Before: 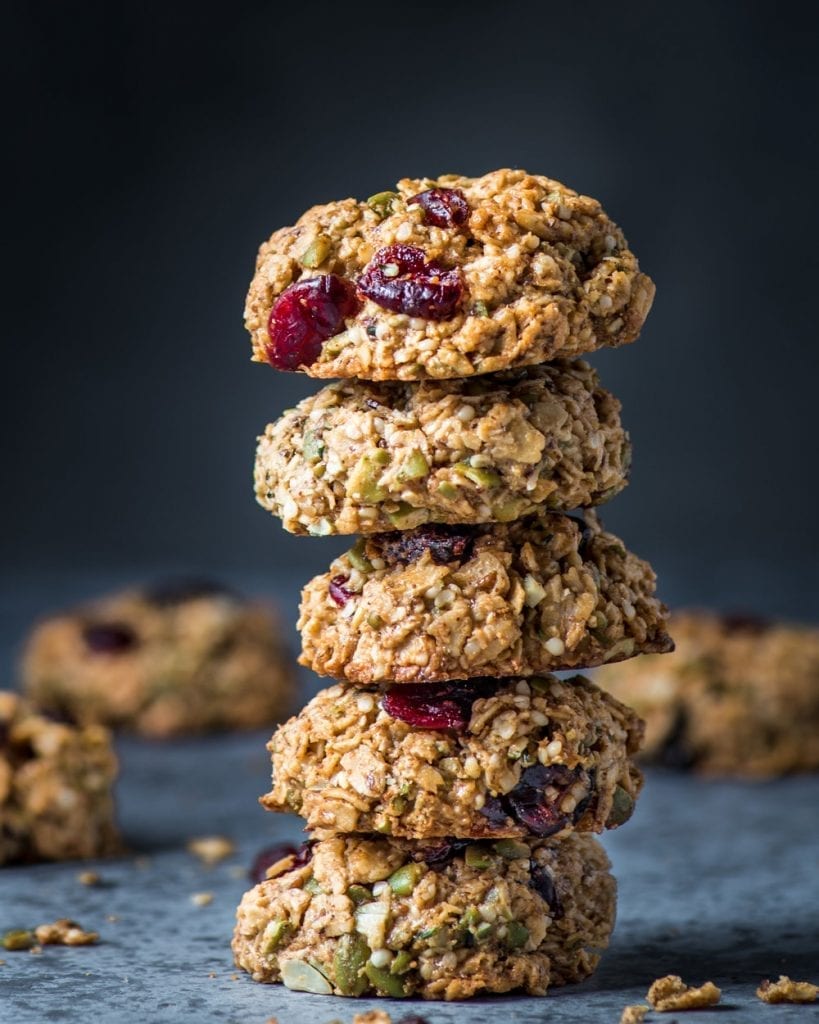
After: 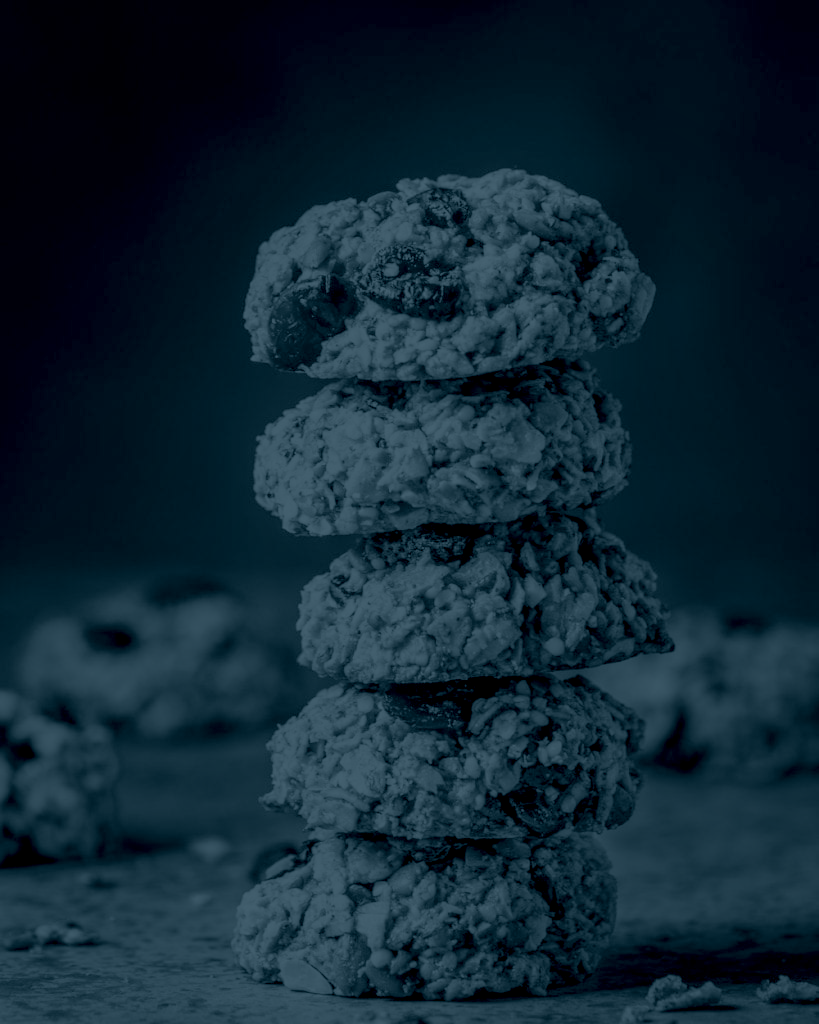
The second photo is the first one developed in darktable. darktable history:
filmic rgb: white relative exposure 8 EV, threshold 3 EV, structure ↔ texture 100%, target black luminance 0%, hardness 2.44, latitude 76.53%, contrast 0.562, shadows ↔ highlights balance 0%, preserve chrominance no, color science v4 (2020), iterations of high-quality reconstruction 10, type of noise poissonian, enable highlight reconstruction true
colorize: hue 194.4°, saturation 29%, source mix 61.75%, lightness 3.98%, version 1
local contrast: detail 130%
